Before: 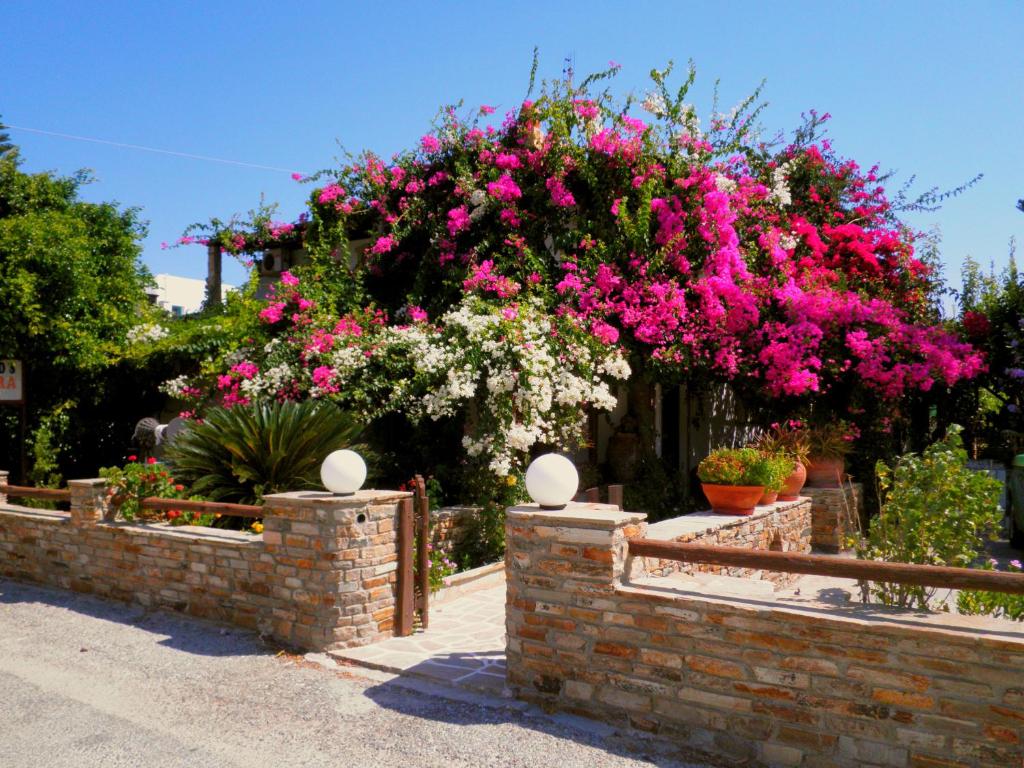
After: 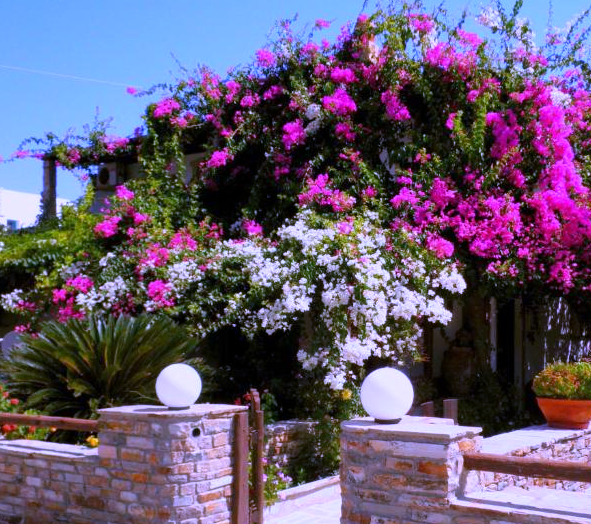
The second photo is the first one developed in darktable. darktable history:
white balance: red 0.98, blue 1.61
crop: left 16.202%, top 11.208%, right 26.045%, bottom 20.557%
